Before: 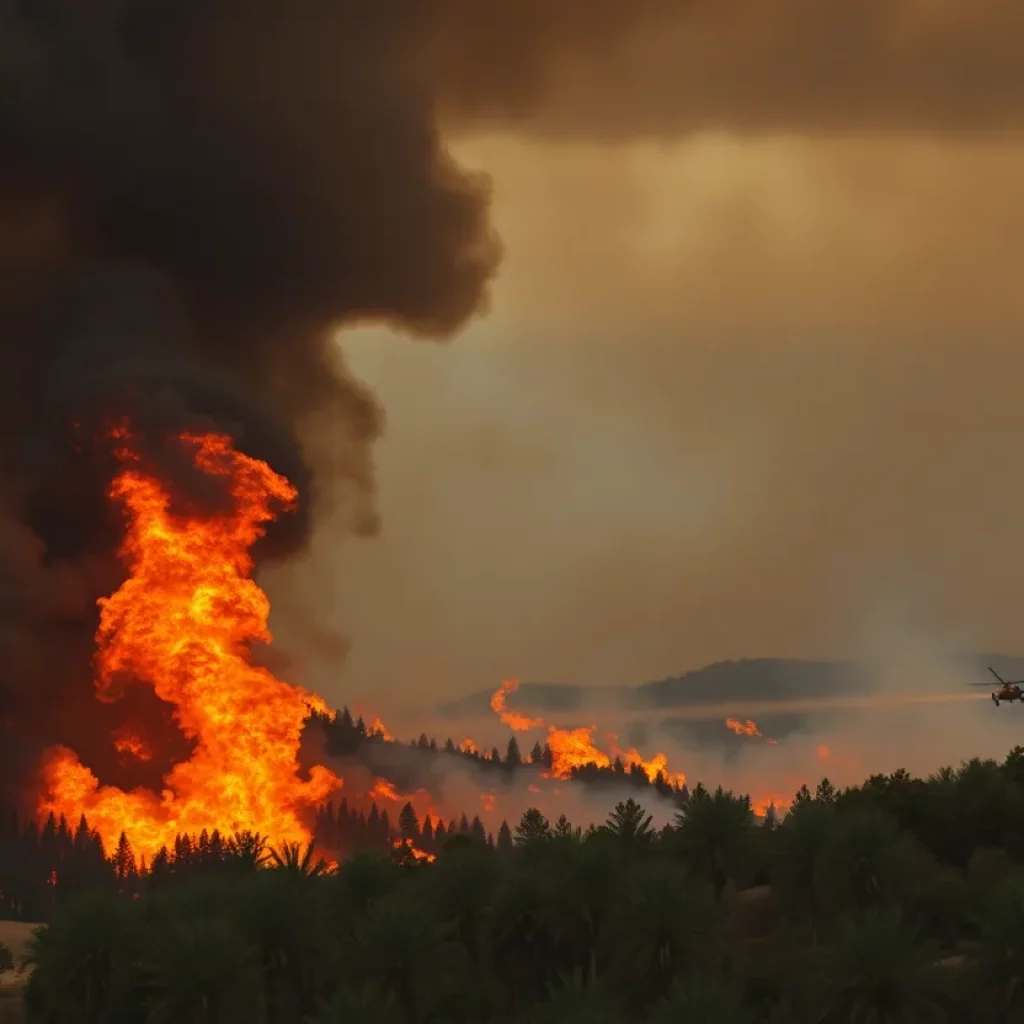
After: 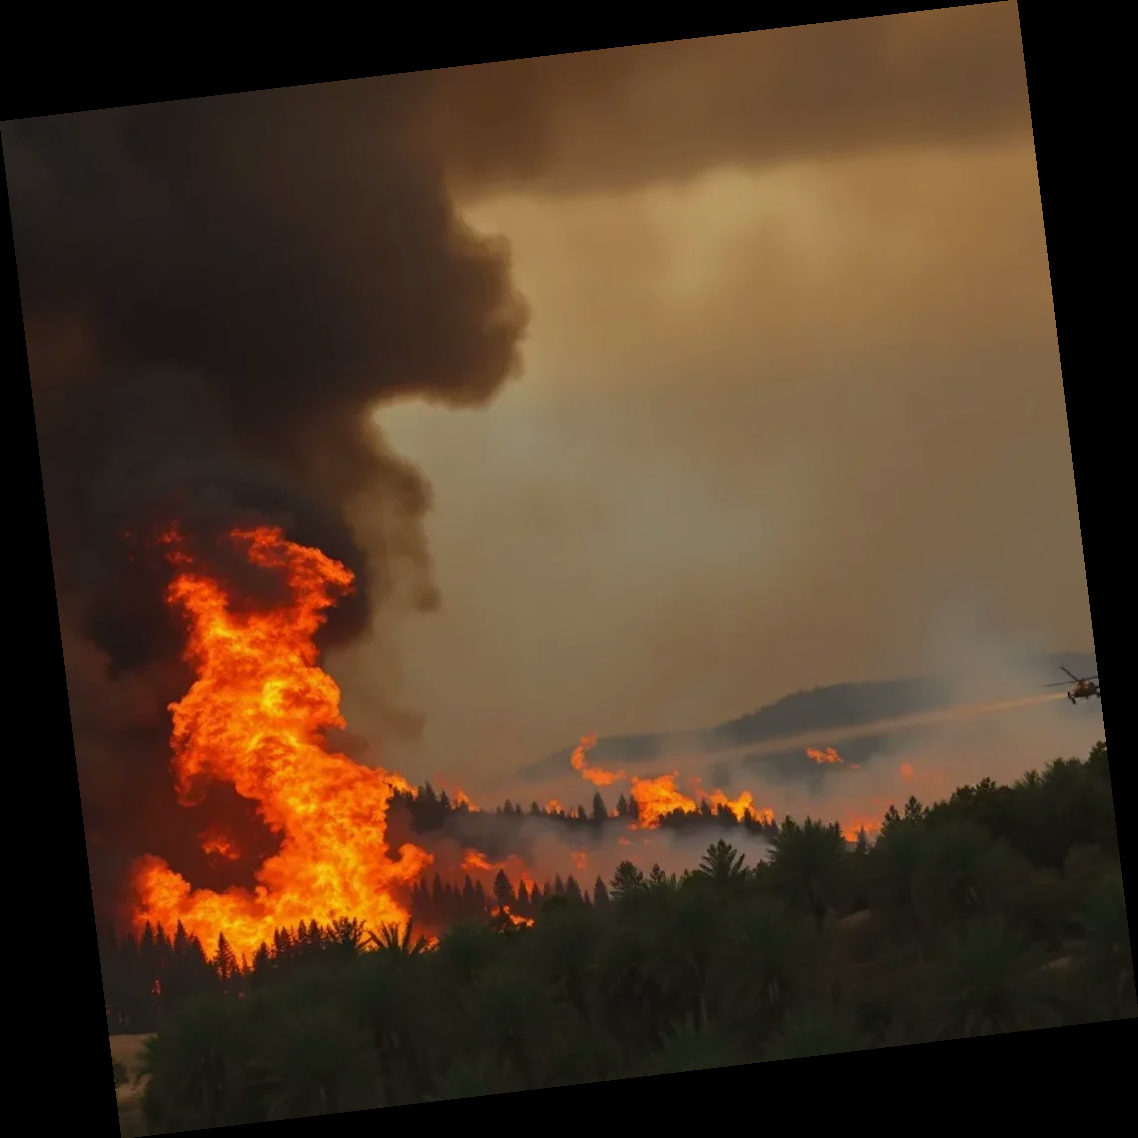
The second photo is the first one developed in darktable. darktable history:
white balance: red 0.976, blue 1.04
rotate and perspective: rotation -6.83°, automatic cropping off
